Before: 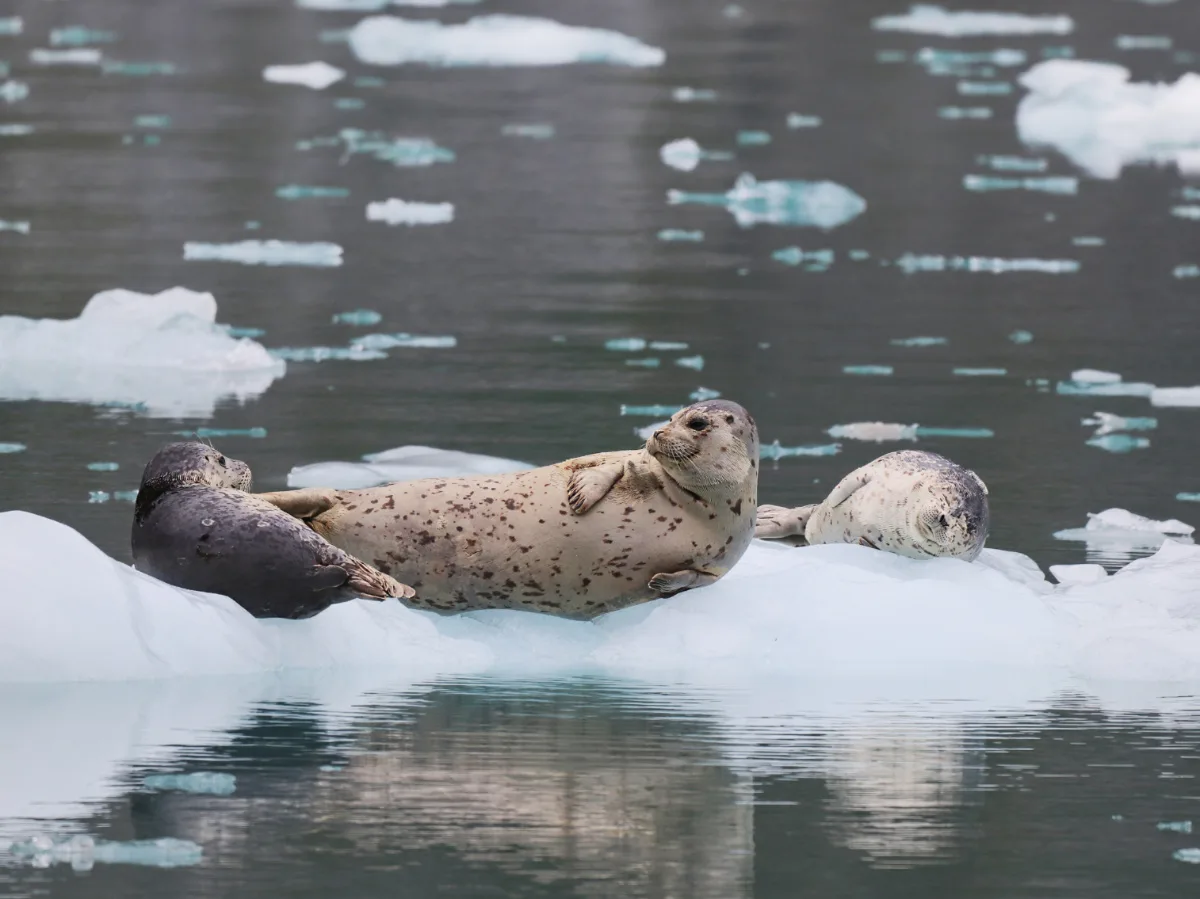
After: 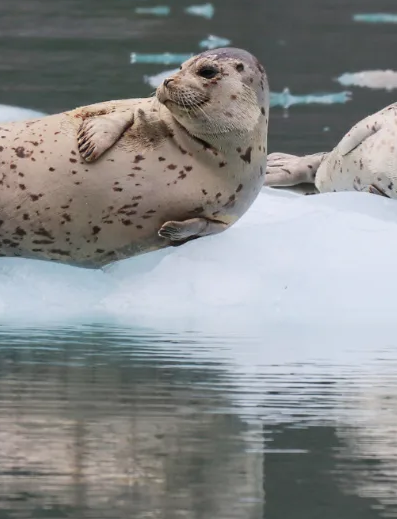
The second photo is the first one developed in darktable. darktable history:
shadows and highlights: radius 264.75, soften with gaussian
crop: left 40.878%, top 39.176%, right 25.993%, bottom 3.081%
